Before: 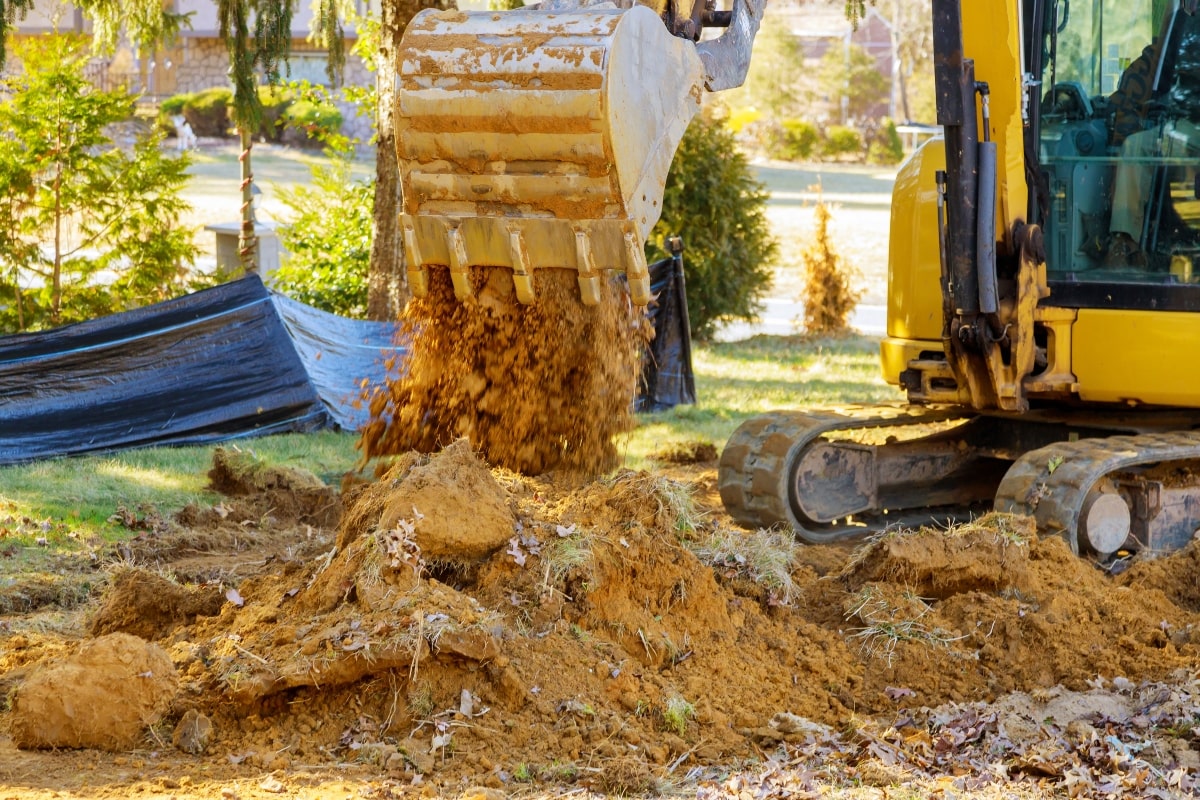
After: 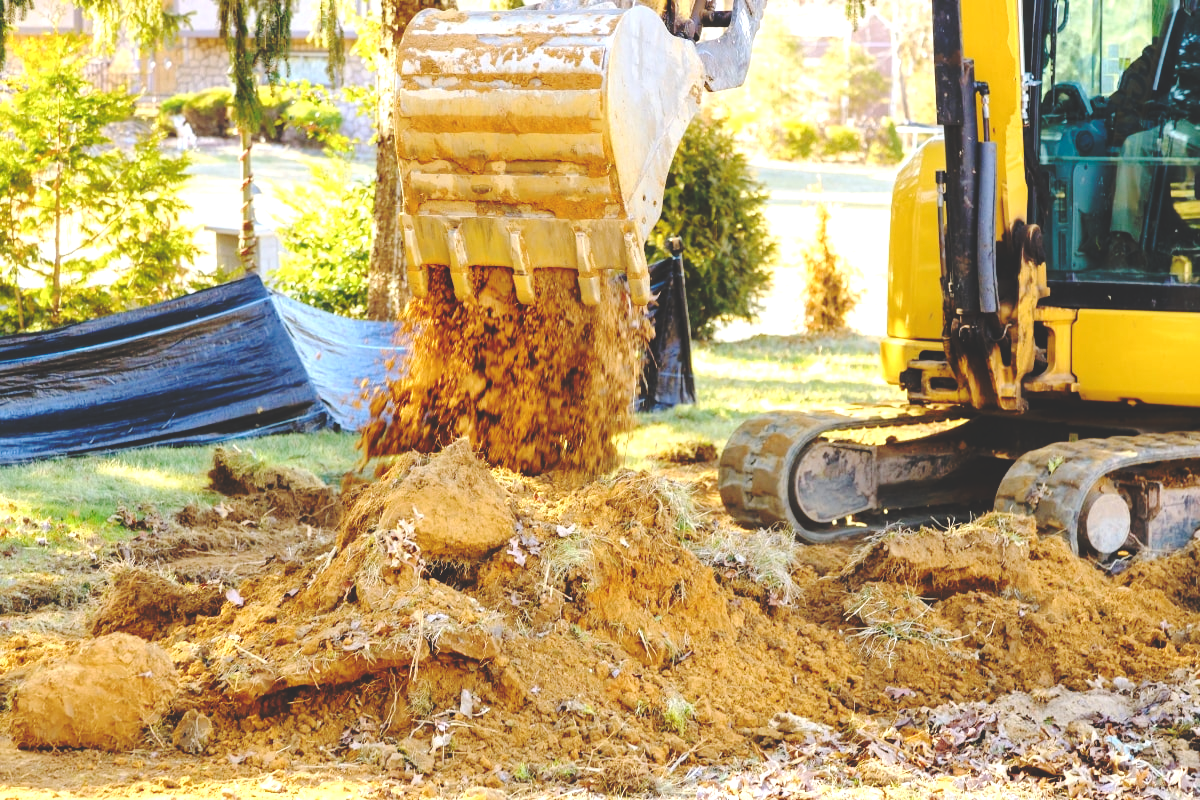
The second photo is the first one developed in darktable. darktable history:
tone equalizer: -8 EV -0.75 EV, -7 EV -0.712 EV, -6 EV -0.595 EV, -5 EV -0.407 EV, -3 EV 0.366 EV, -2 EV 0.6 EV, -1 EV 0.674 EV, +0 EV 0.737 EV
base curve: curves: ch0 [(0, 0.024) (0.055, 0.065) (0.121, 0.166) (0.236, 0.319) (0.693, 0.726) (1, 1)], preserve colors none
